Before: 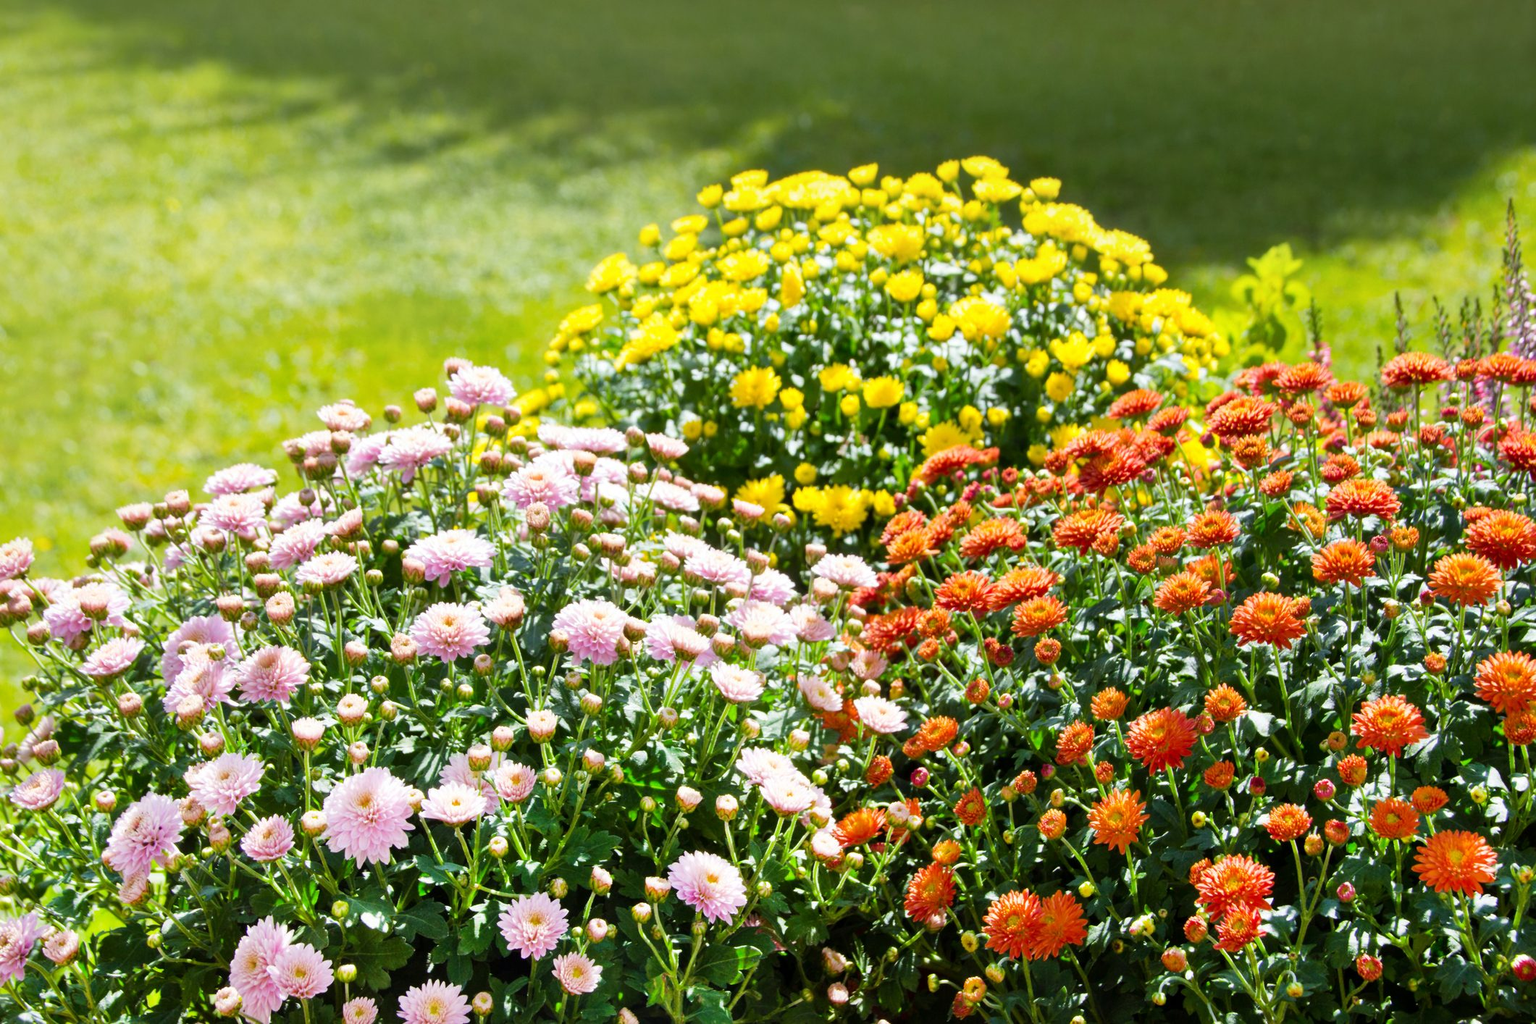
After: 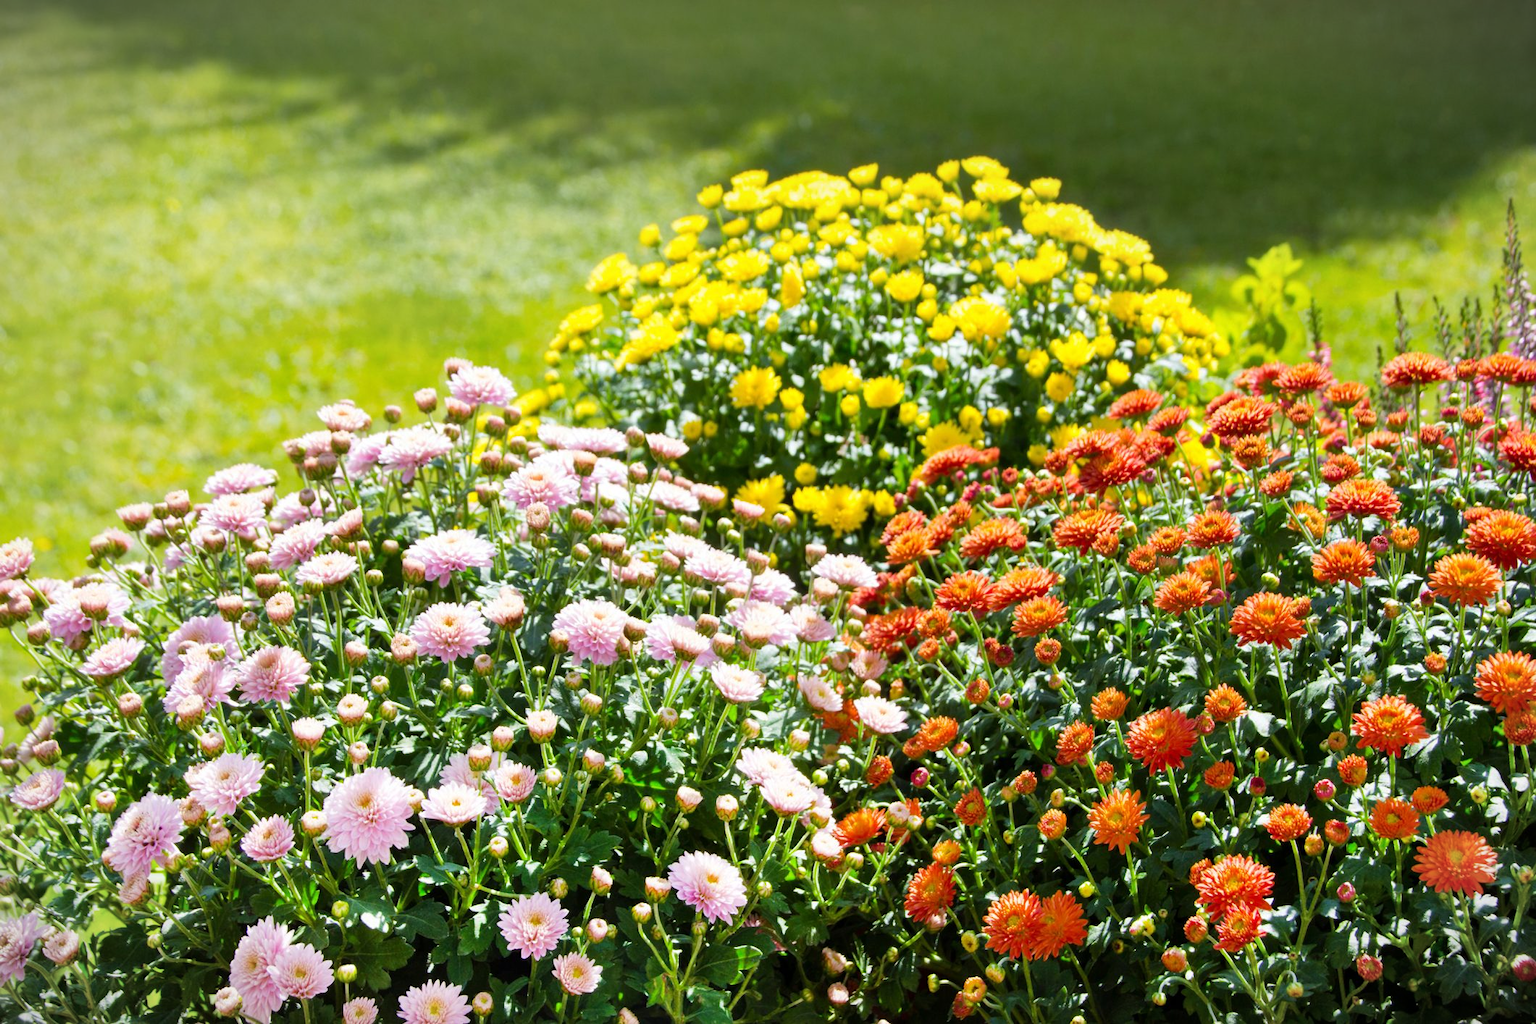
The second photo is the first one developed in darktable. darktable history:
vignetting: fall-off start 101%, width/height ratio 1.307
